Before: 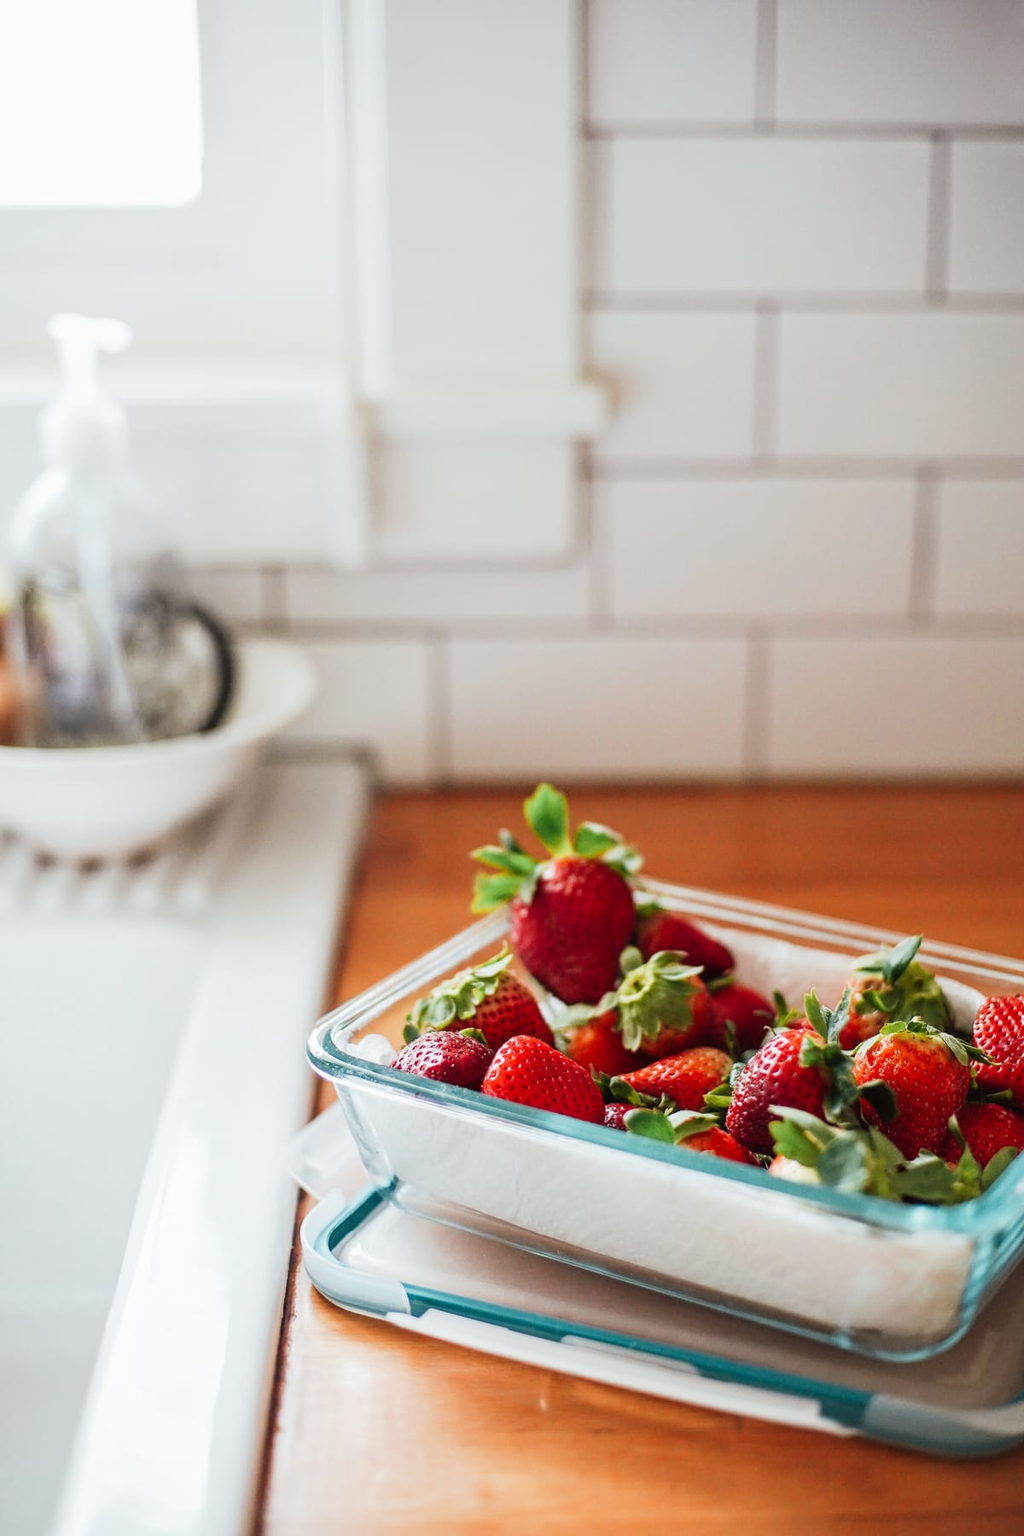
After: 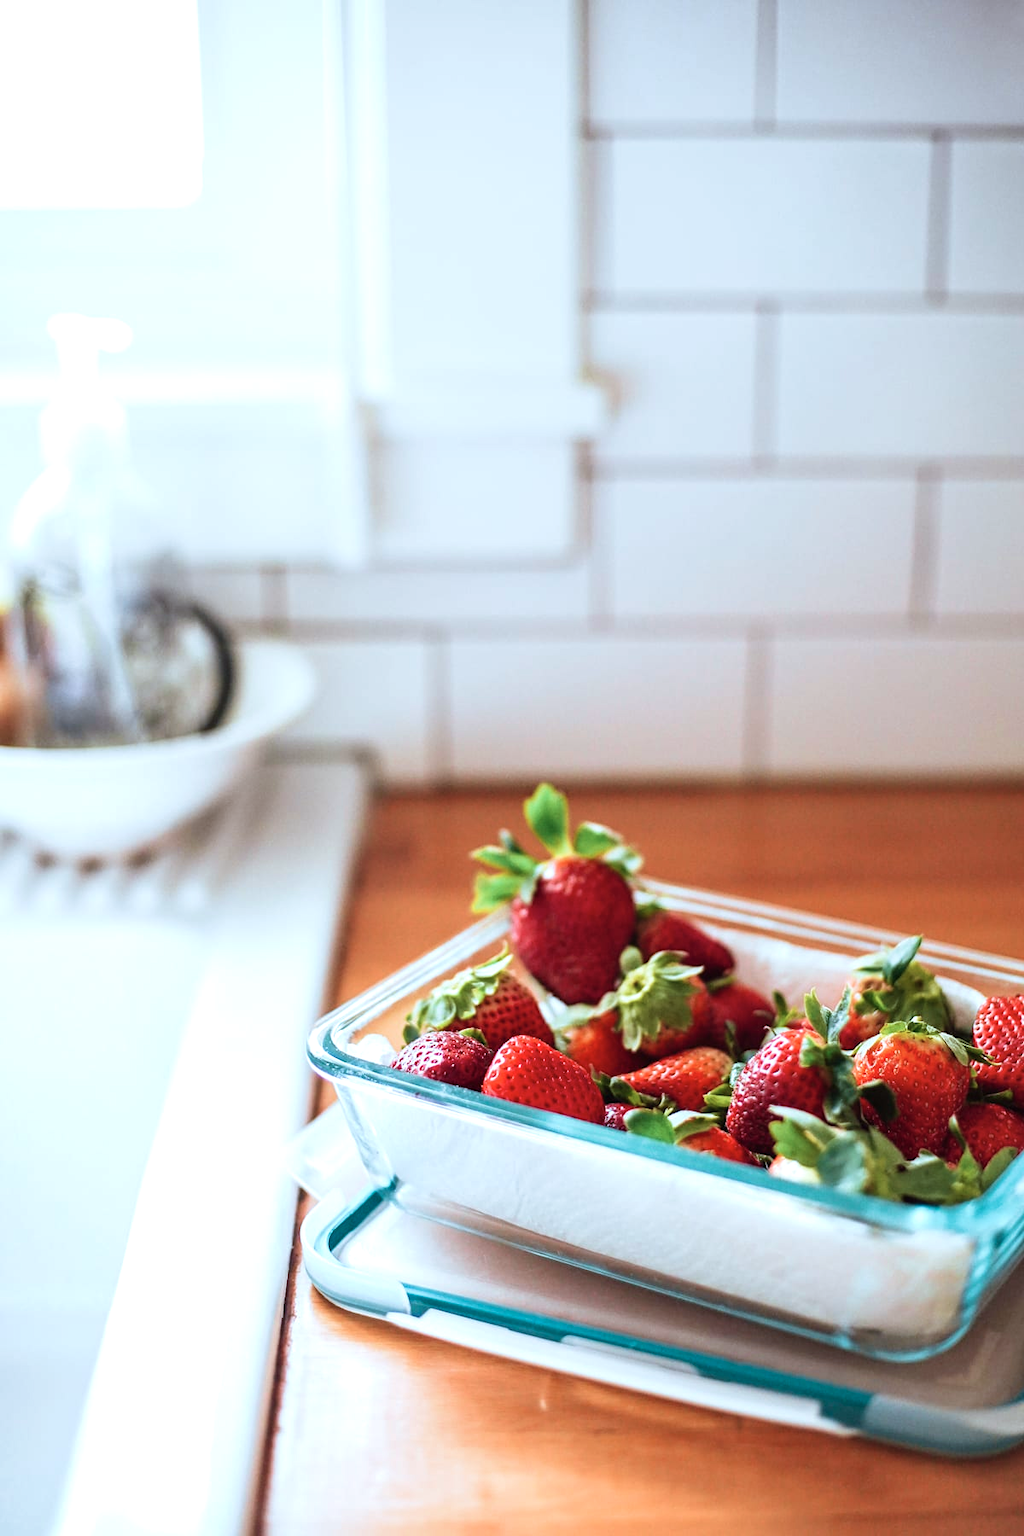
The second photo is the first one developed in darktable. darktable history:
color correction: highlights a* -3.99, highlights b* -10.96
velvia: on, module defaults
shadows and highlights: radius 109.97, shadows 51.12, white point adjustment 9.04, highlights -2.58, soften with gaussian
